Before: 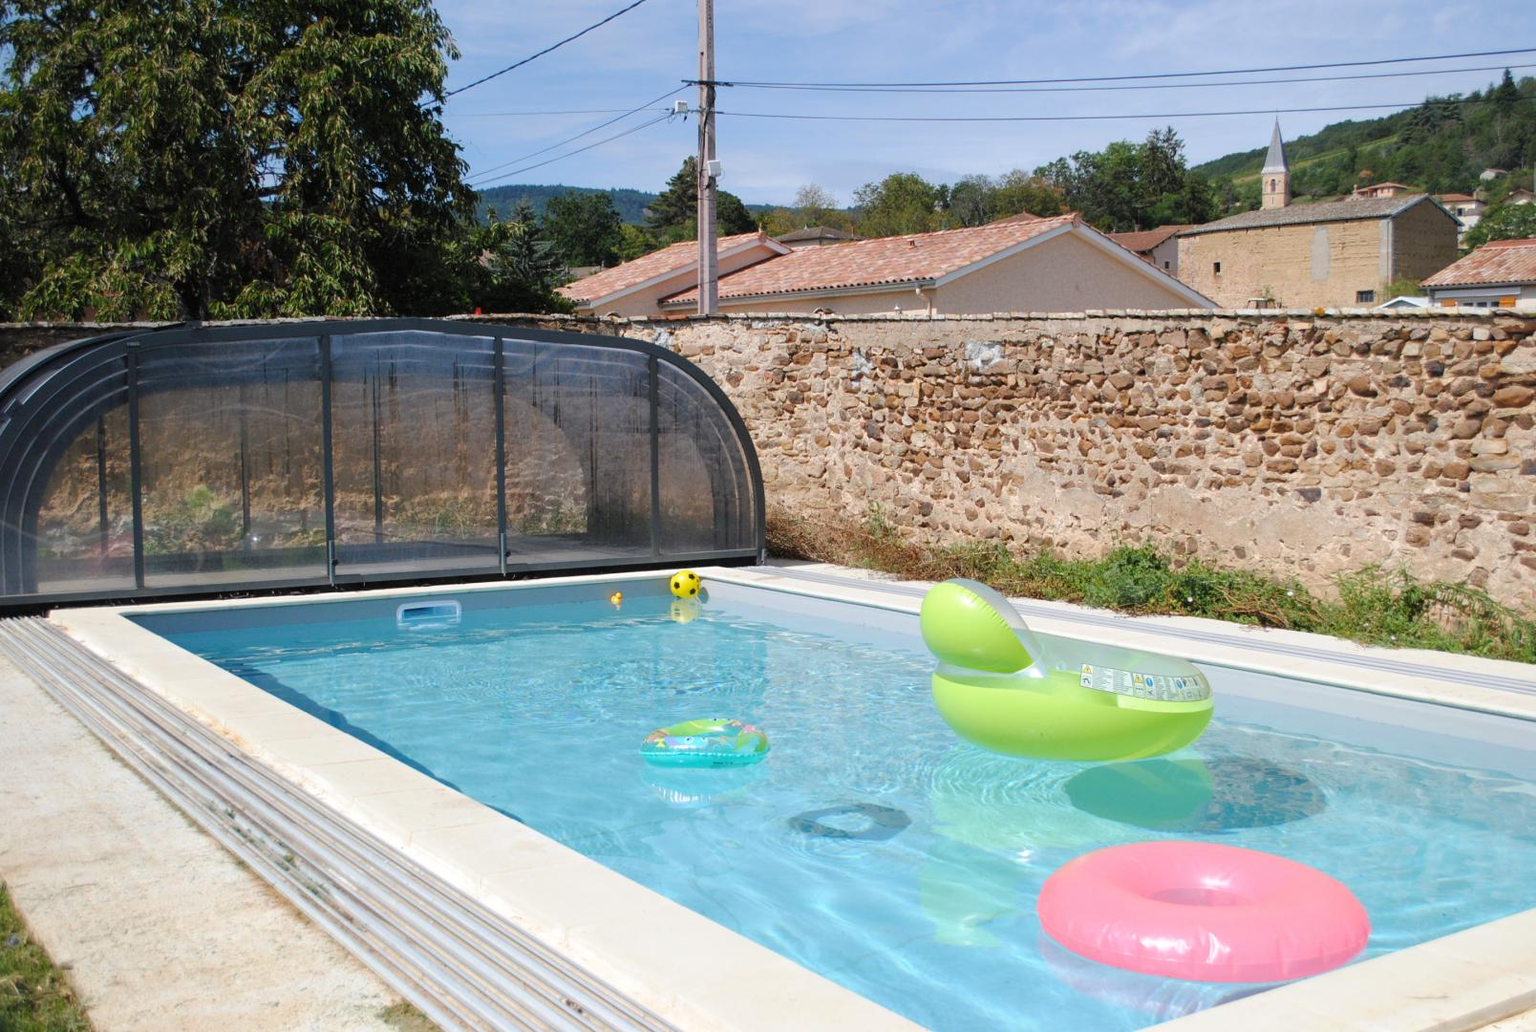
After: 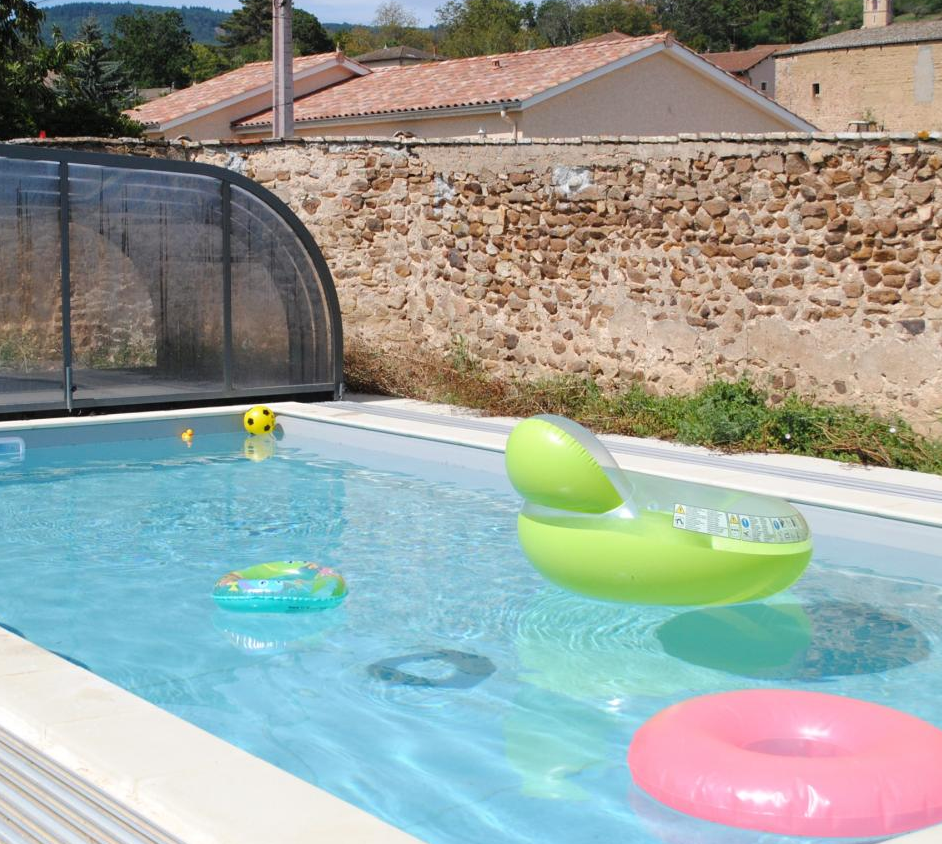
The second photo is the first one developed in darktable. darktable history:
crop and rotate: left 28.564%, top 17.821%, right 12.816%, bottom 3.939%
